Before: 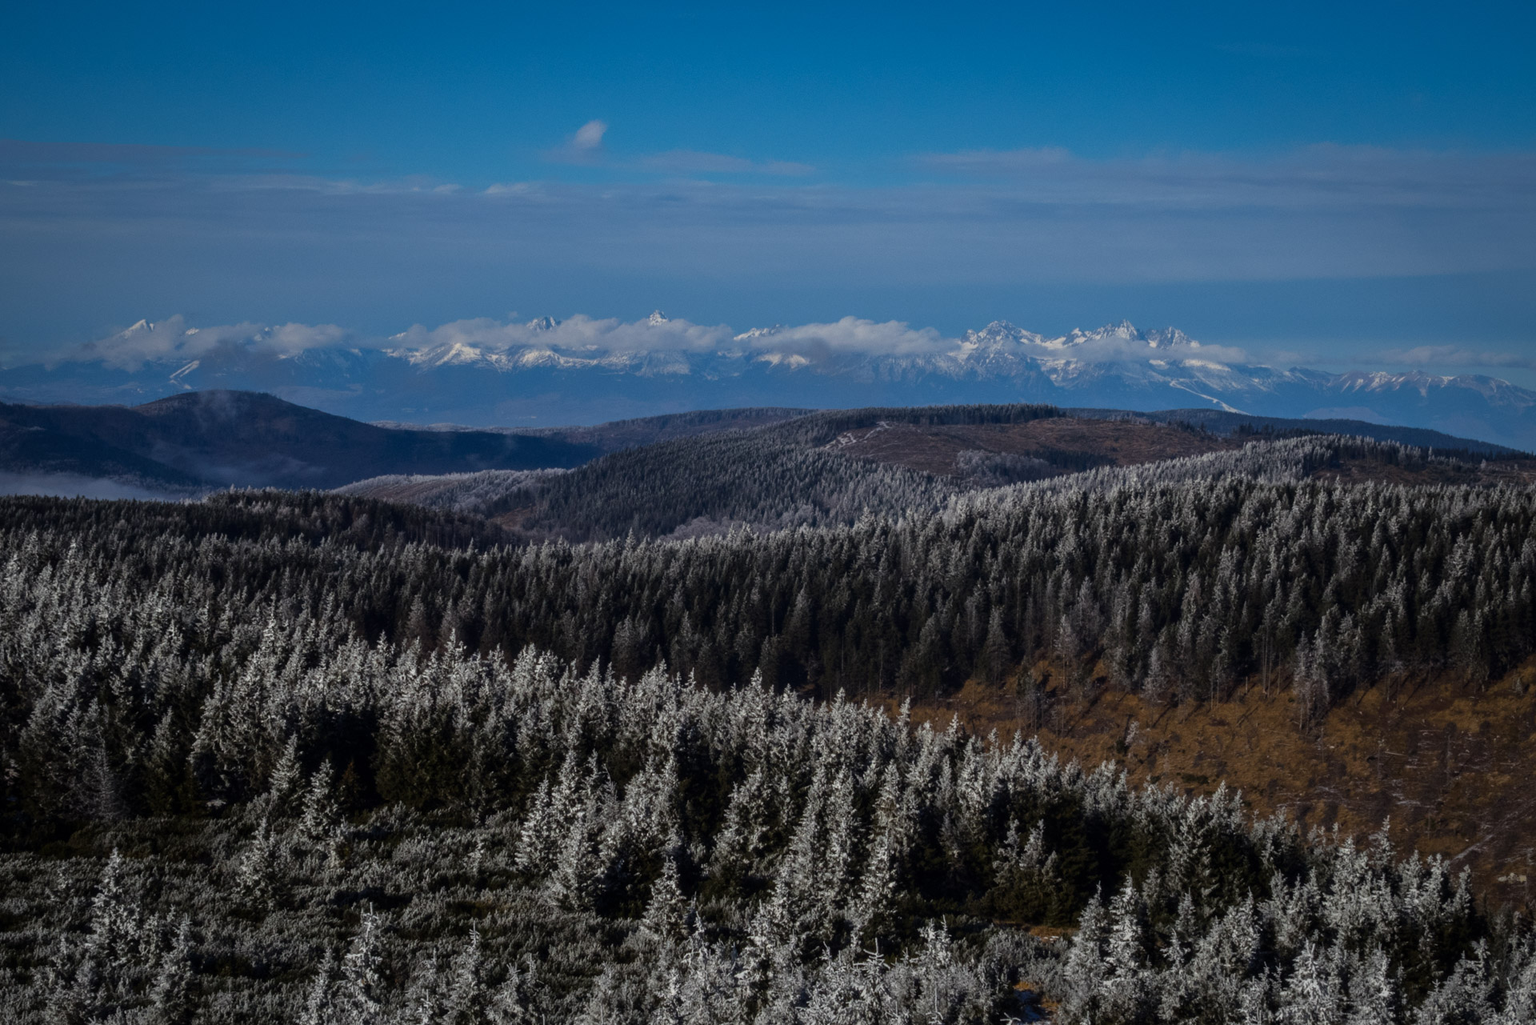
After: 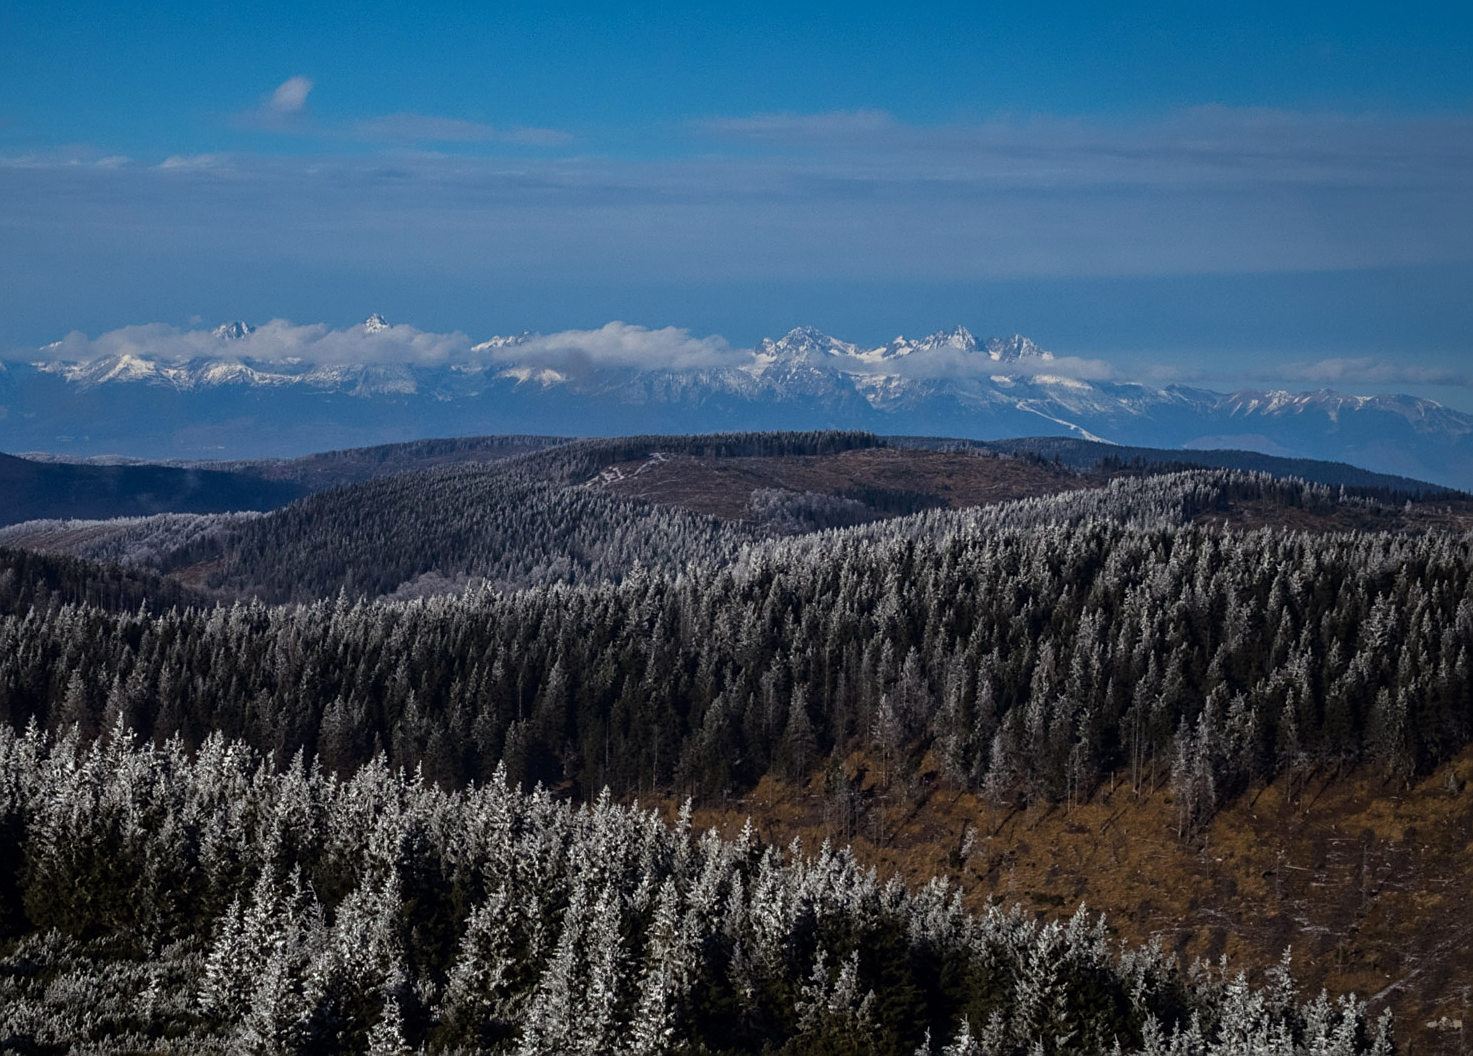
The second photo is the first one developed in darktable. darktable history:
crop: left 23.279%, top 5.822%, bottom 11.736%
sharpen: on, module defaults
local contrast: mode bilateral grid, contrast 16, coarseness 35, detail 105%, midtone range 0.2
exposure: exposure 0.127 EV, compensate highlight preservation false
